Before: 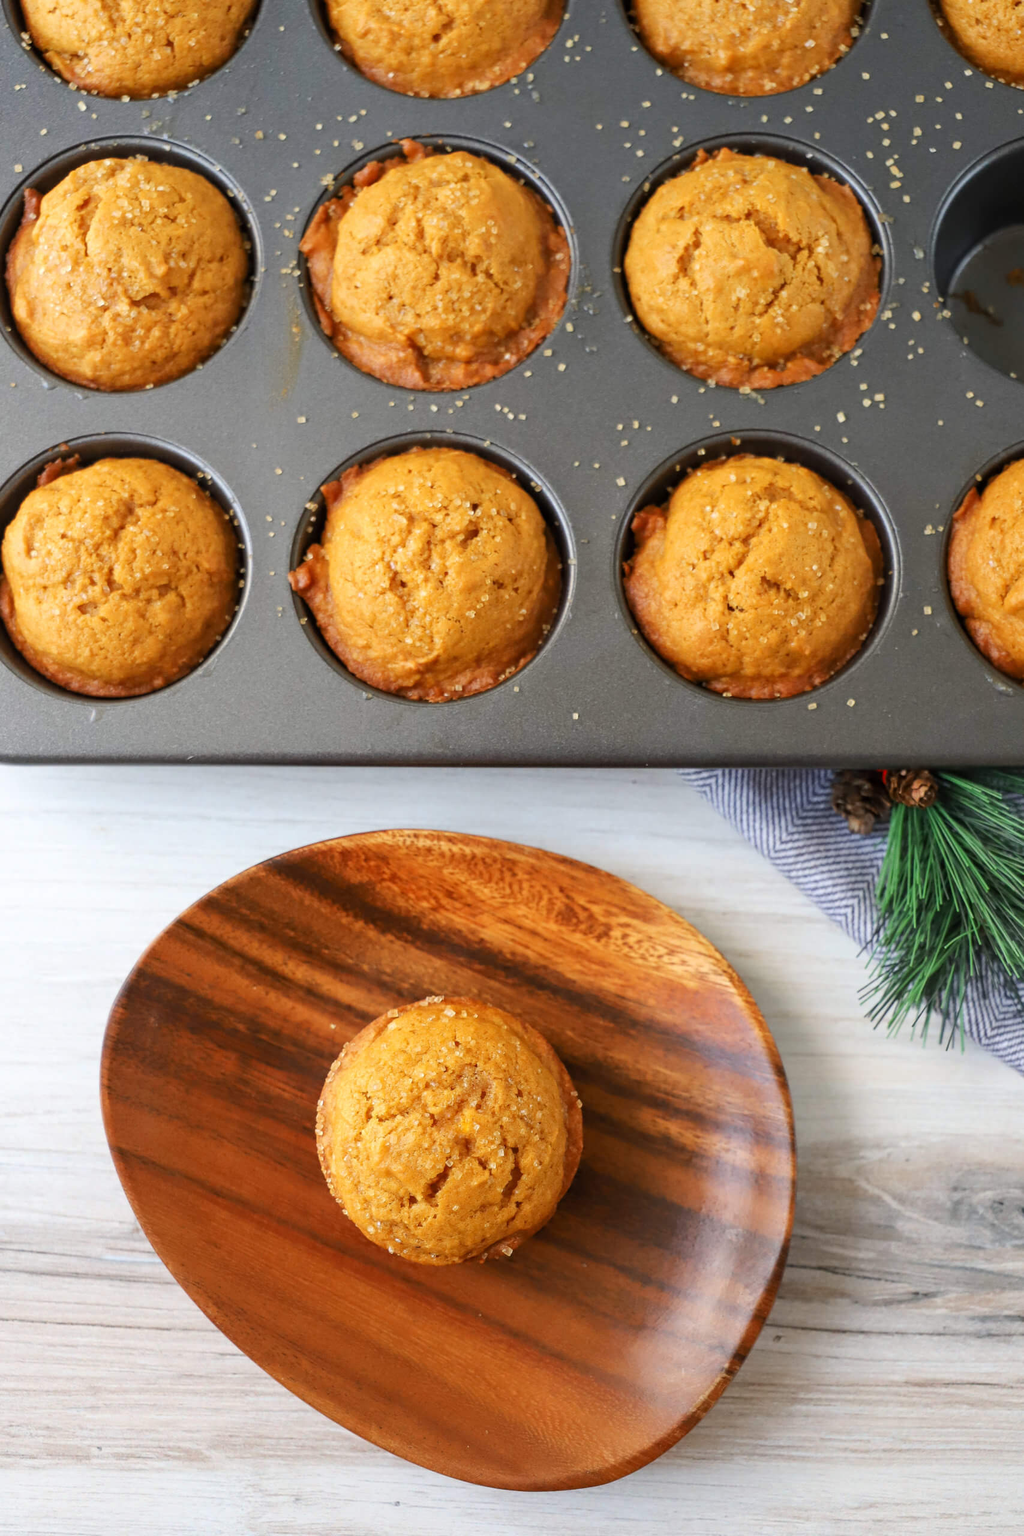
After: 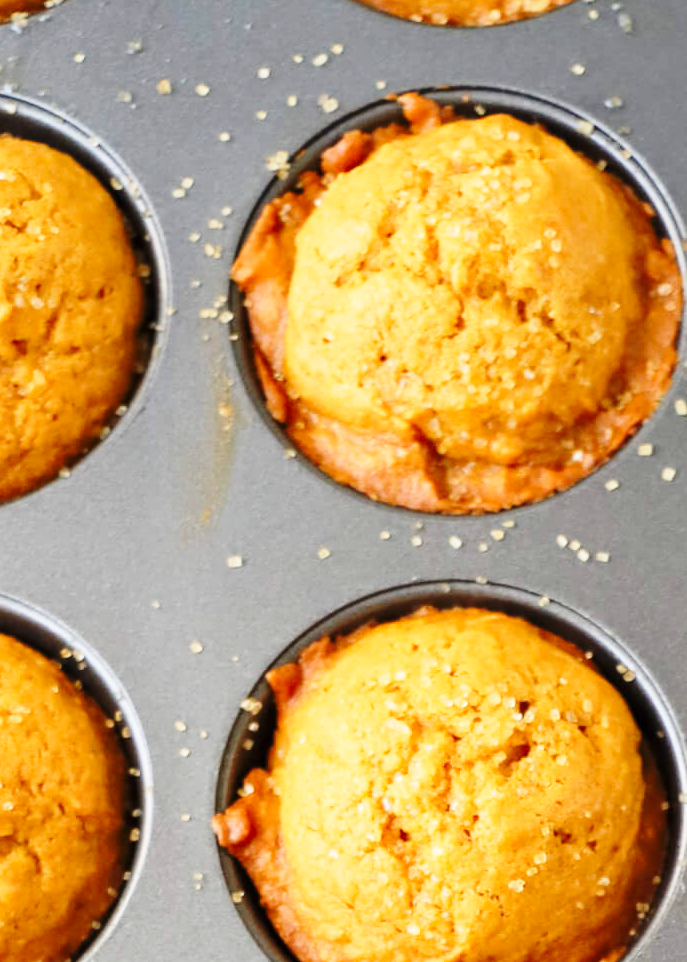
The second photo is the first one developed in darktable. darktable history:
base curve: curves: ch0 [(0, 0) (0.028, 0.03) (0.121, 0.232) (0.46, 0.748) (0.859, 0.968) (1, 1)], preserve colors none
crop: left 15.716%, top 5.429%, right 43.992%, bottom 56.987%
